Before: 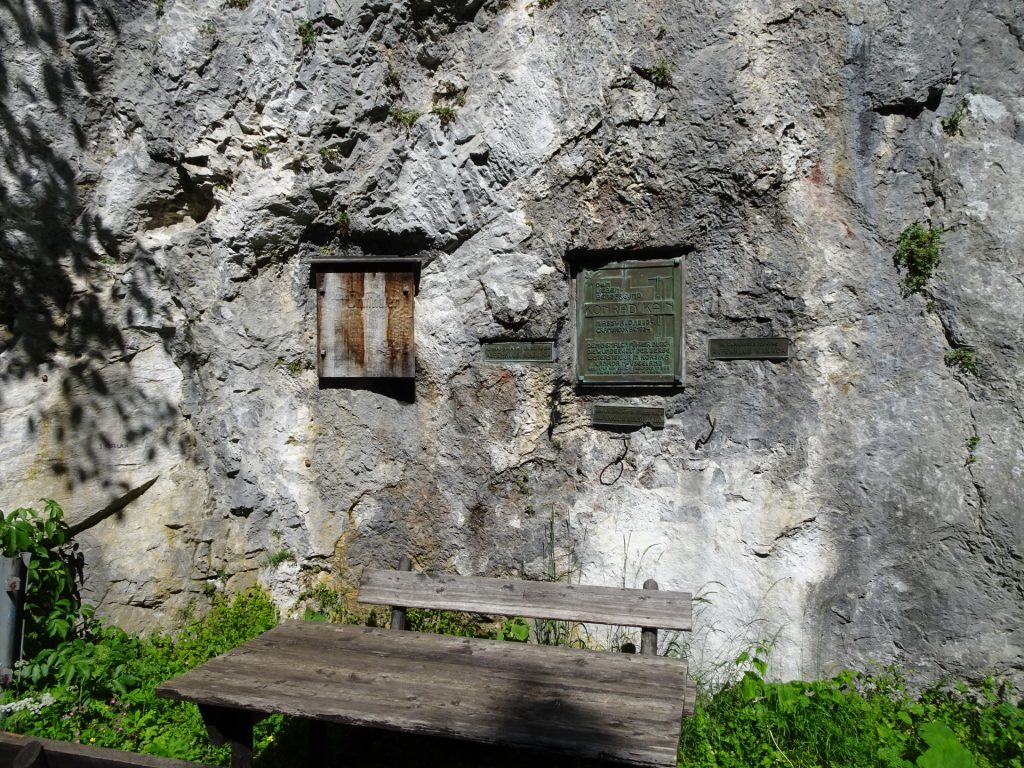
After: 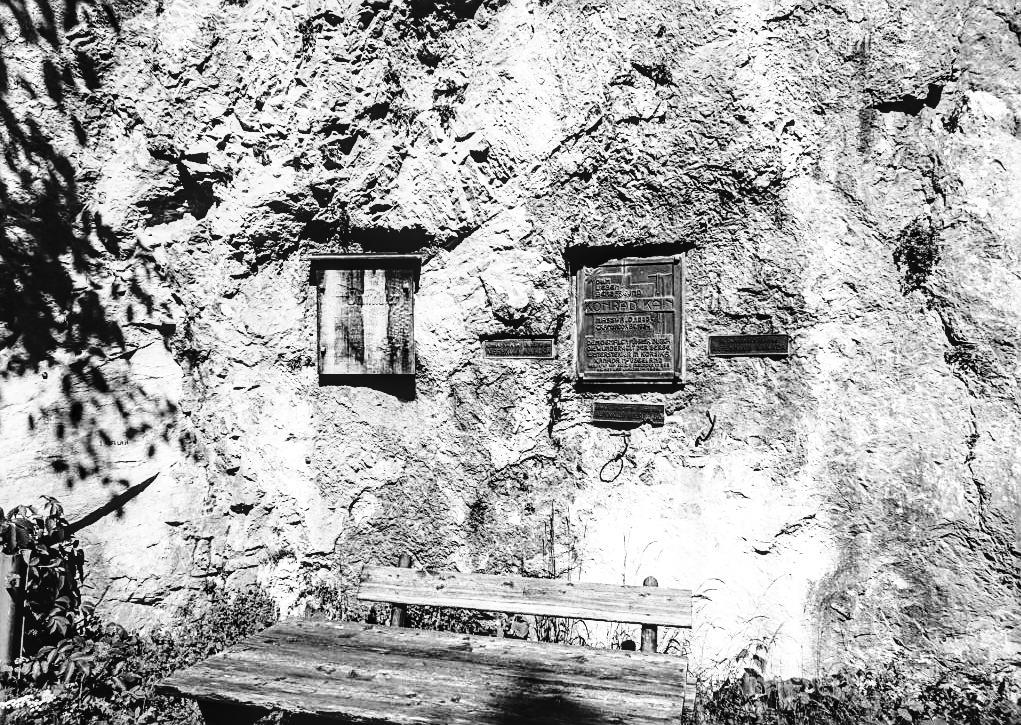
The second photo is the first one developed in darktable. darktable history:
crop: top 0.448%, right 0.264%, bottom 5.045%
exposure: black level correction 0, exposure 0.7 EV, compensate exposure bias true, compensate highlight preservation false
base curve: curves: ch0 [(0, 0) (0.036, 0.037) (0.121, 0.228) (0.46, 0.76) (0.859, 0.983) (1, 1)], preserve colors none
color calibration: output gray [0.21, 0.42, 0.37, 0], gray › normalize channels true, illuminant same as pipeline (D50), adaptation XYZ, x 0.346, y 0.359, gamut compression 0
local contrast: on, module defaults
sharpen: on, module defaults
contrast brightness saturation: contrast 0.22, brightness -0.19, saturation 0.24
